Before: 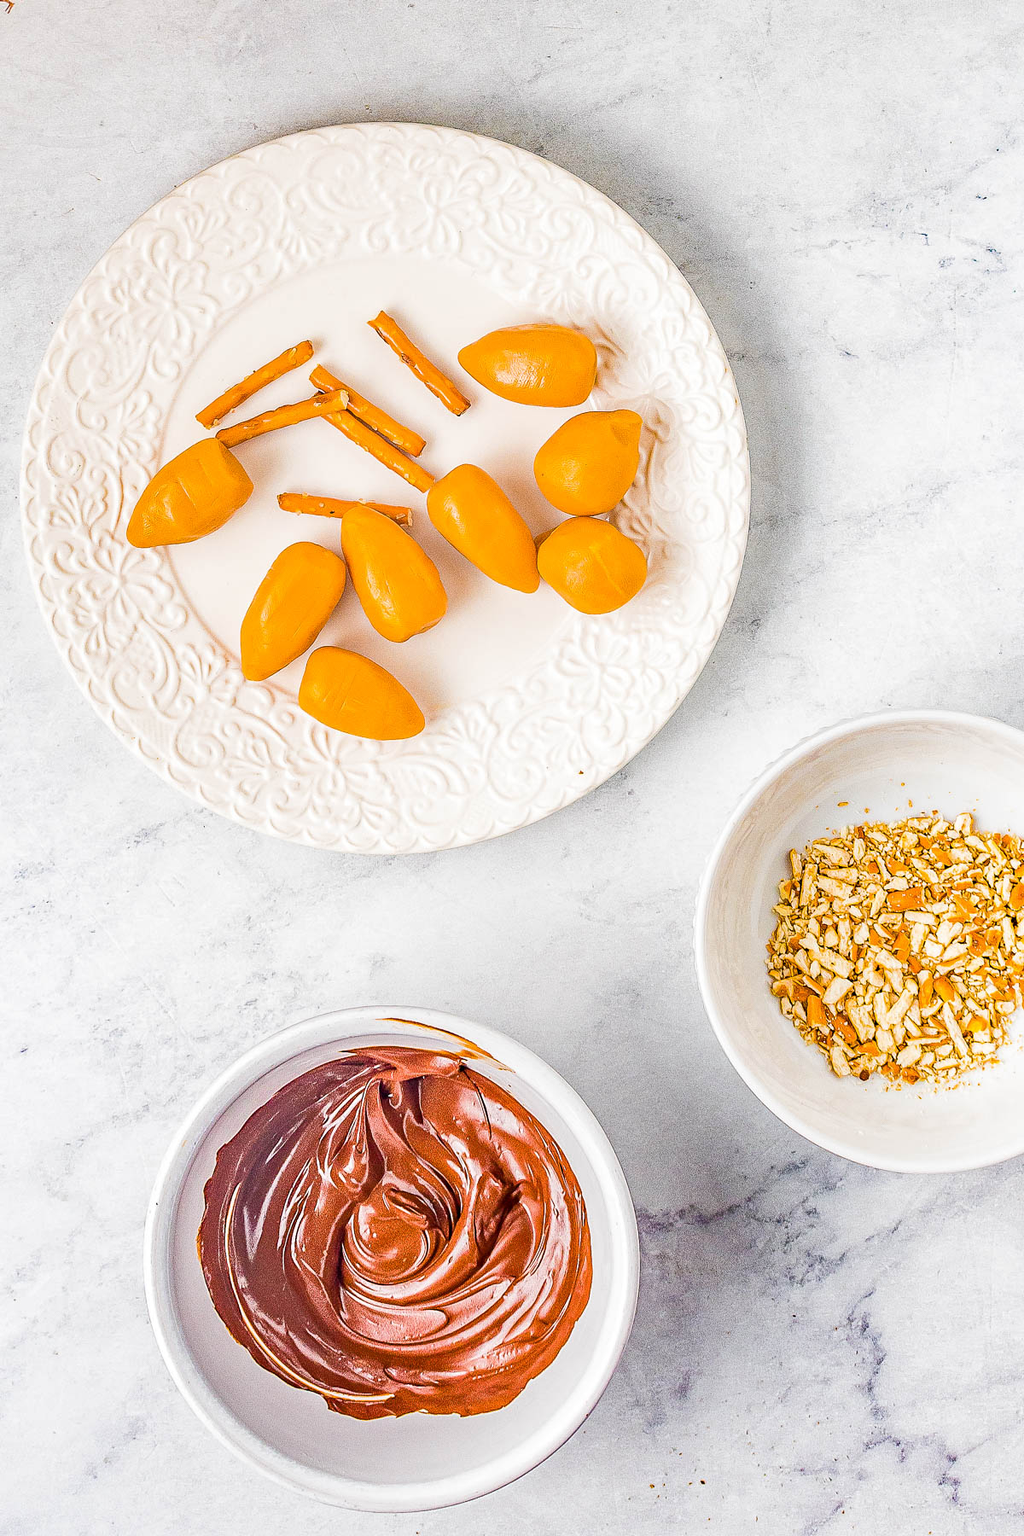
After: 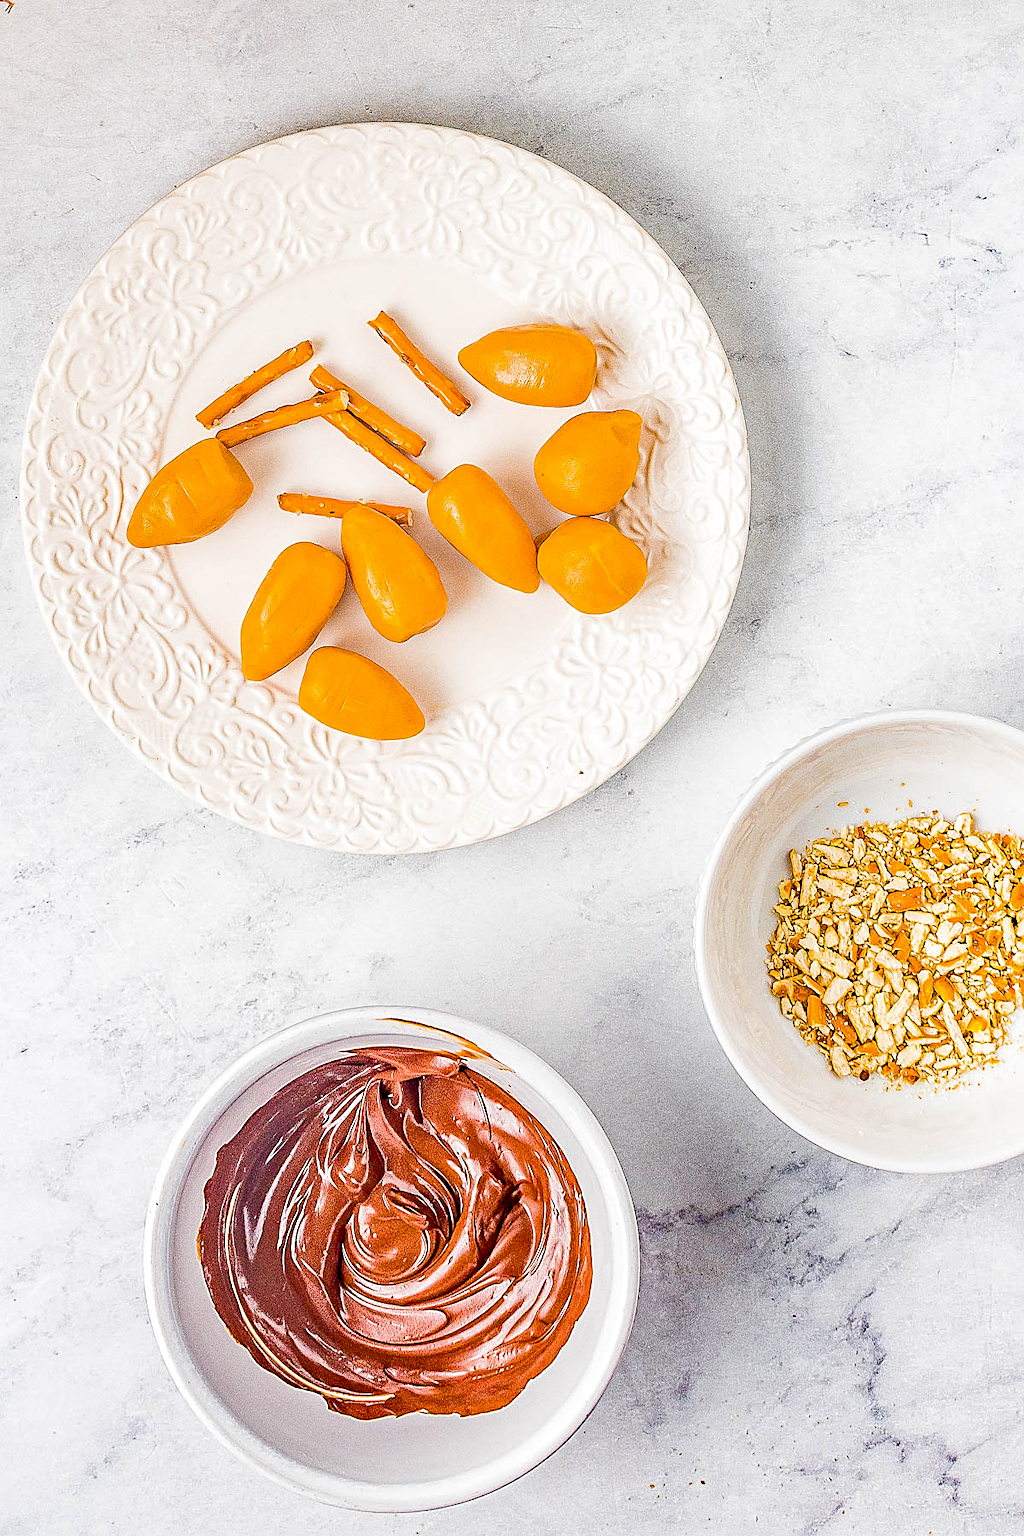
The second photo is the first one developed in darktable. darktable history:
grain: coarseness 0.09 ISO, strength 16.61%
sharpen: on, module defaults
exposure: black level correction 0.01, exposure 0.014 EV, compensate highlight preservation false
